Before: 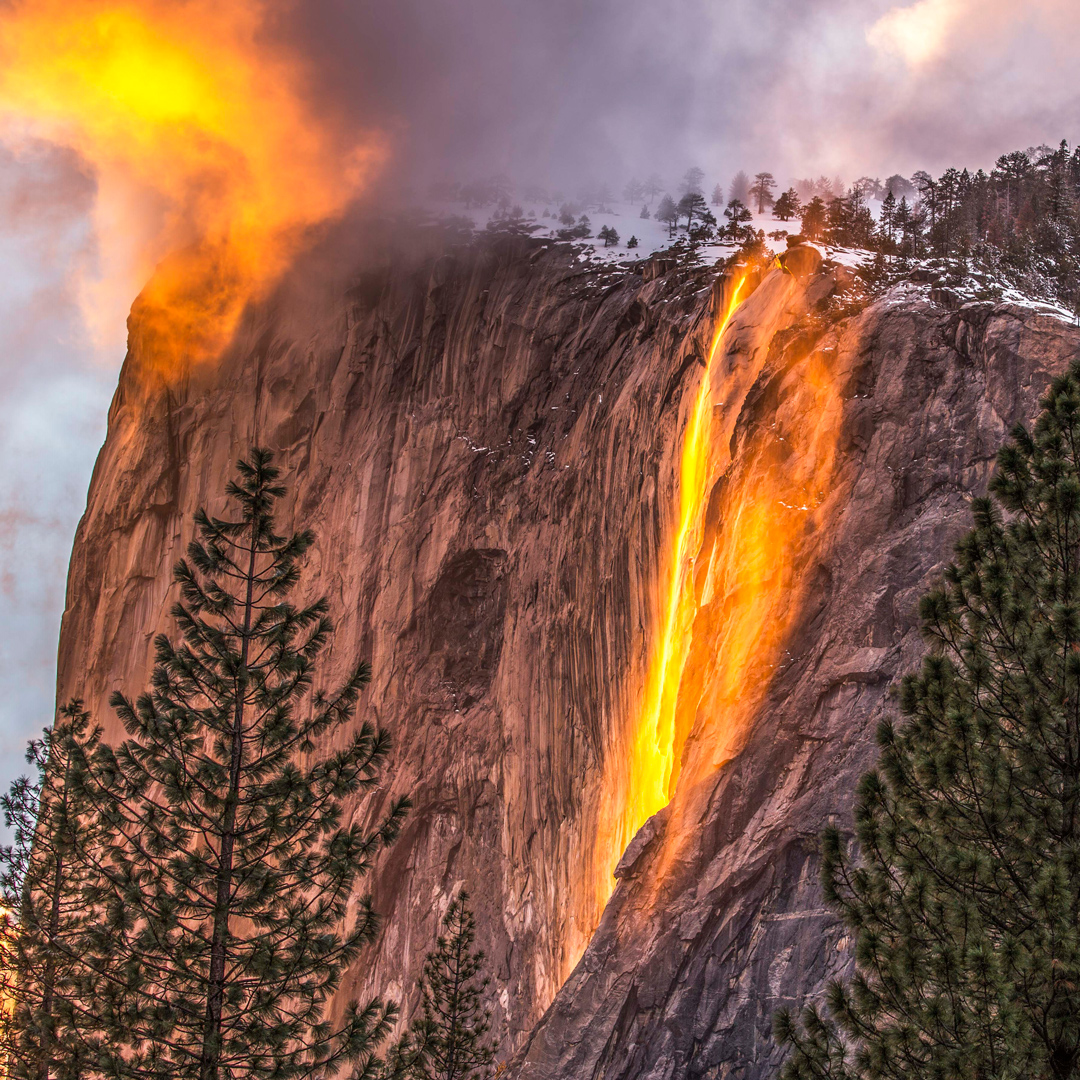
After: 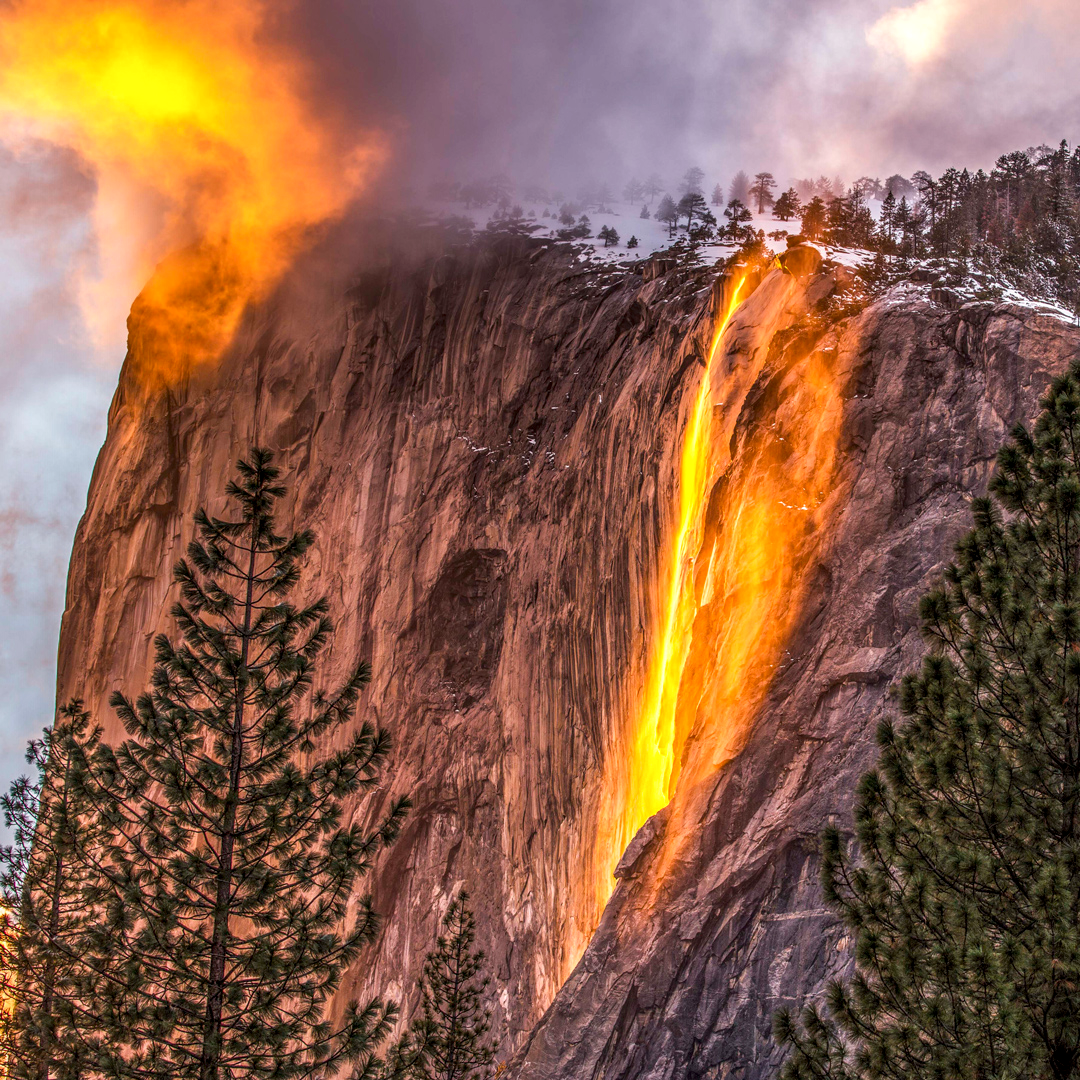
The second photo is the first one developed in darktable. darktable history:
color balance rgb: linear chroma grading › shadows 19.44%, linear chroma grading › highlights 3.42%, linear chroma grading › mid-tones 10.16%
local contrast: on, module defaults
